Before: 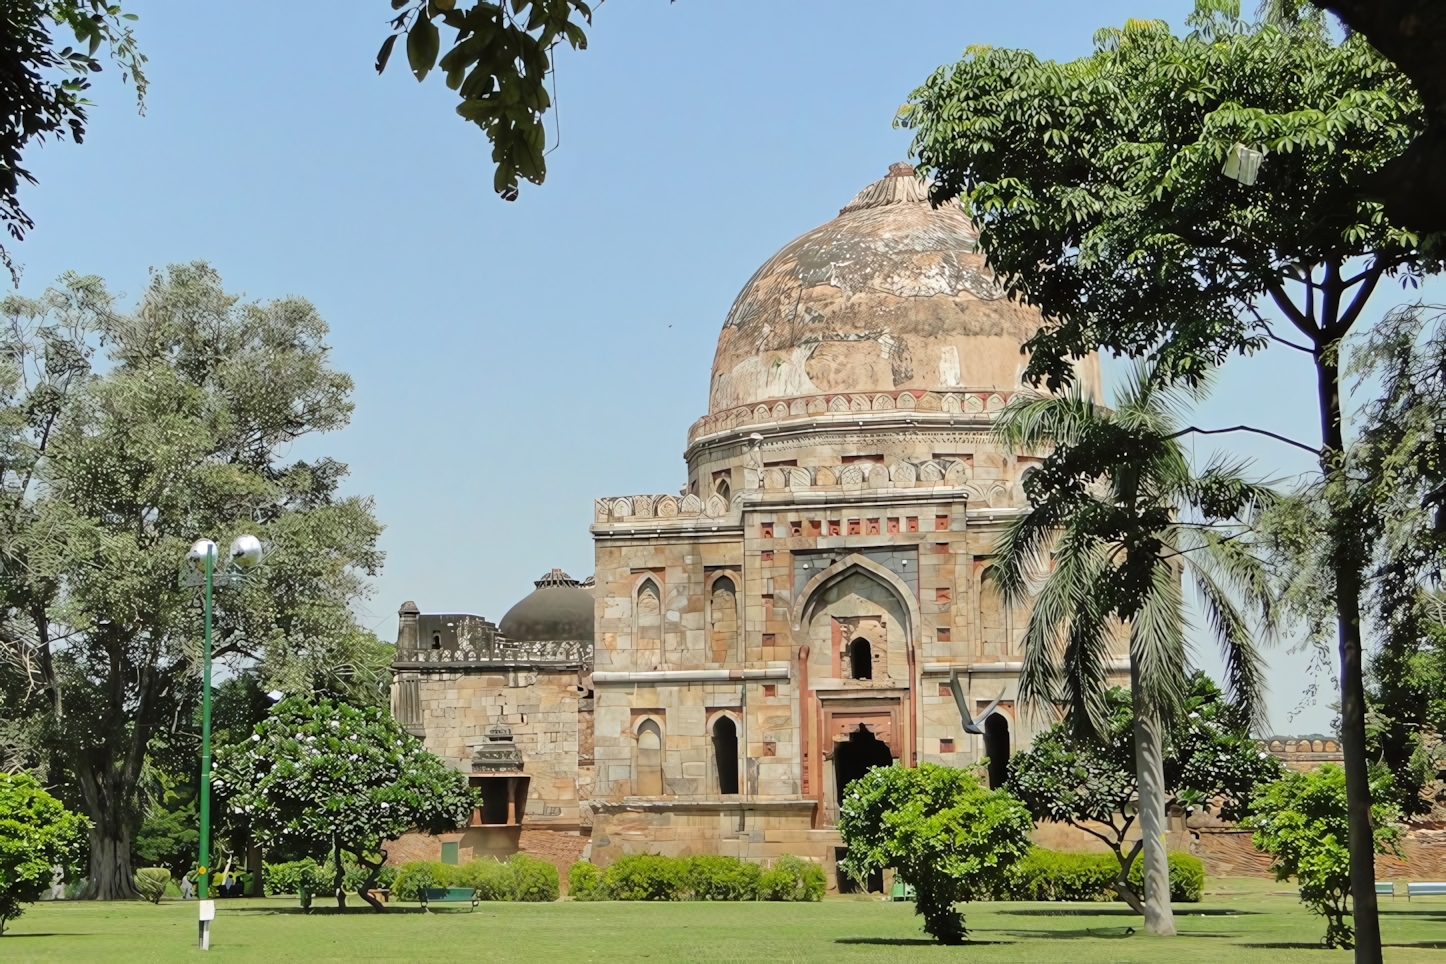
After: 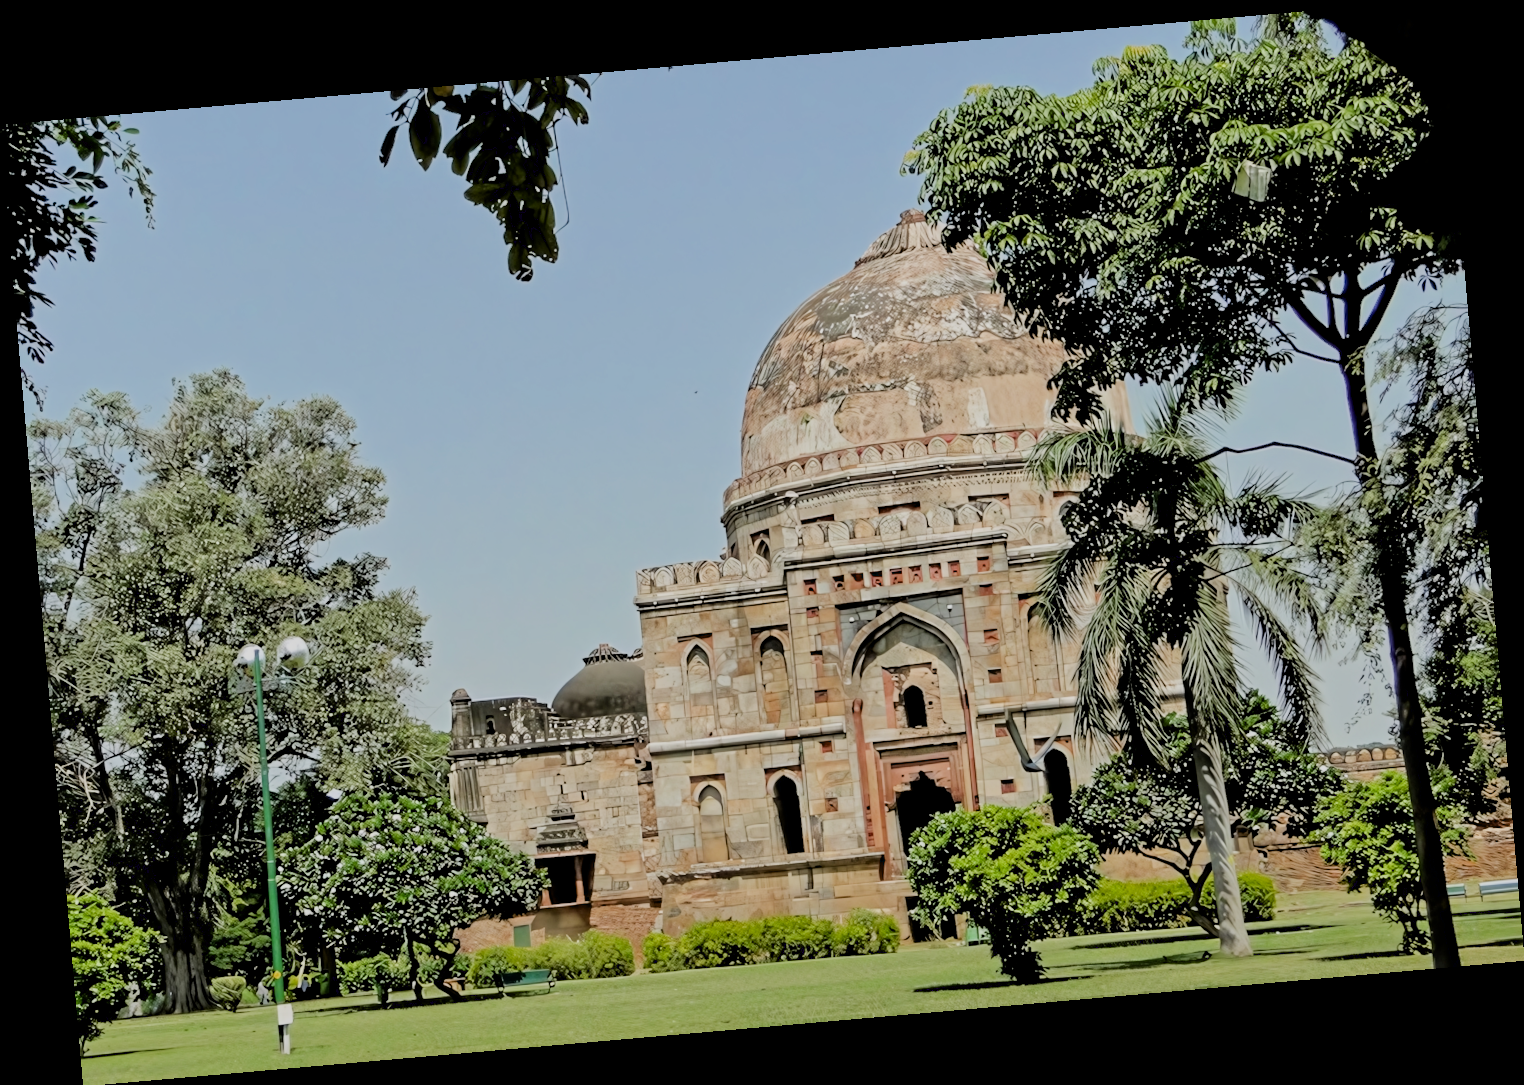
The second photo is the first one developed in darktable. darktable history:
rotate and perspective: rotation -4.98°, automatic cropping off
exposure: black level correction 0.01, exposure 0.011 EV, compensate highlight preservation false
contrast equalizer: y [[0.5, 0.501, 0.525, 0.597, 0.58, 0.514], [0.5 ×6], [0.5 ×6], [0 ×6], [0 ×6]]
filmic rgb: black relative exposure -6.98 EV, white relative exposure 5.63 EV, hardness 2.86
